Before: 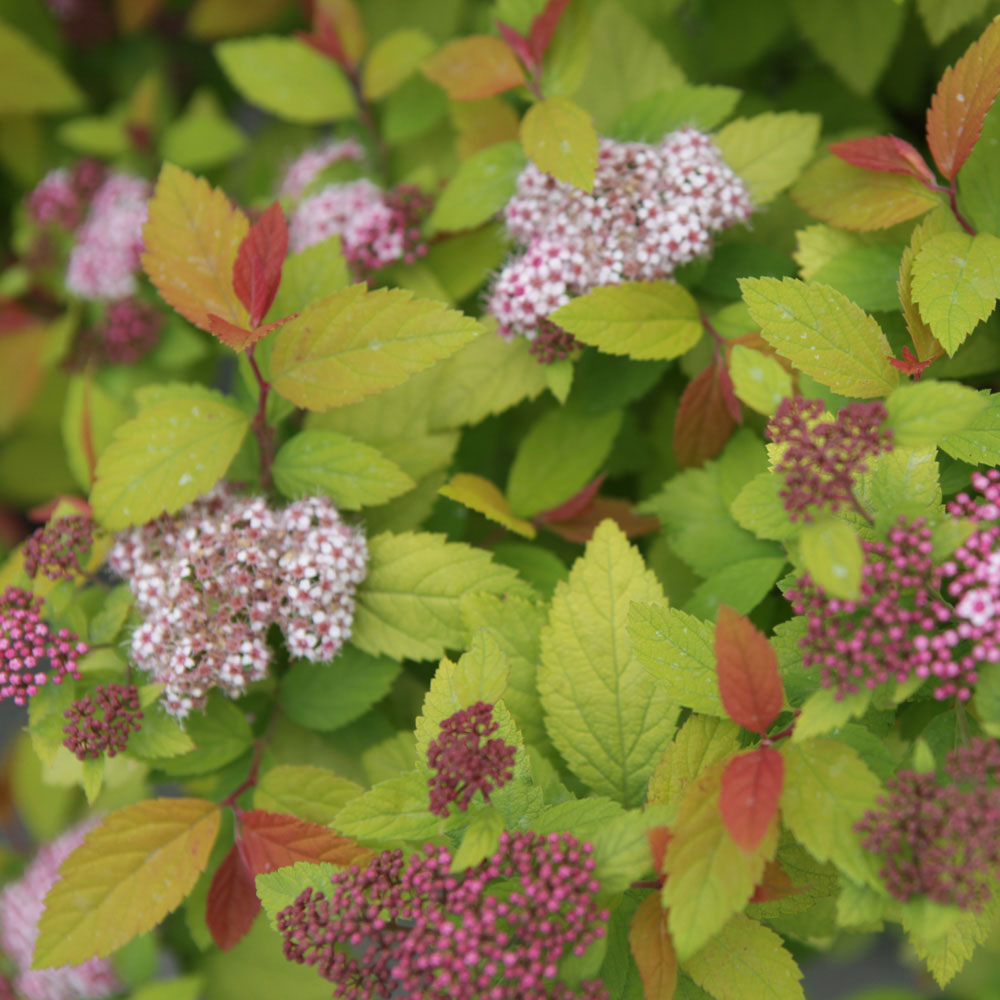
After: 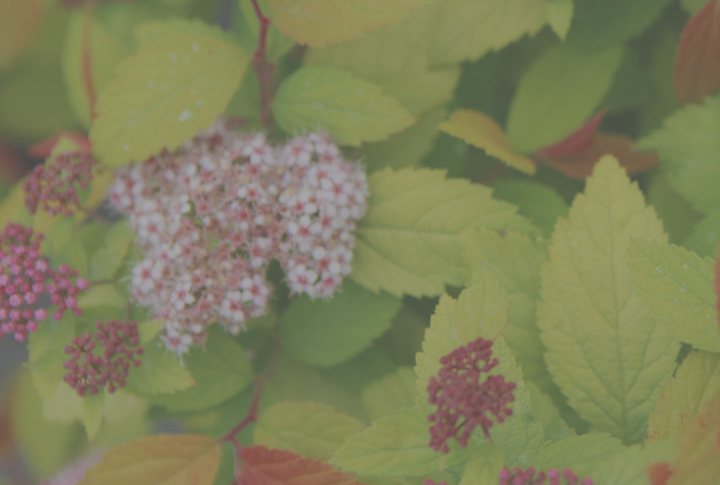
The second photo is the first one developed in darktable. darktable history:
crop: top 36.498%, right 27.964%, bottom 14.995%
exposure: black level correction -0.03, compensate highlight preservation false
contrast brightness saturation: contrast 0.1, saturation -0.3
filmic rgb: black relative exposure -16 EV, white relative exposure 8 EV, threshold 3 EV, hardness 4.17, latitude 50%, contrast 0.5, color science v5 (2021), contrast in shadows safe, contrast in highlights safe, enable highlight reconstruction true
